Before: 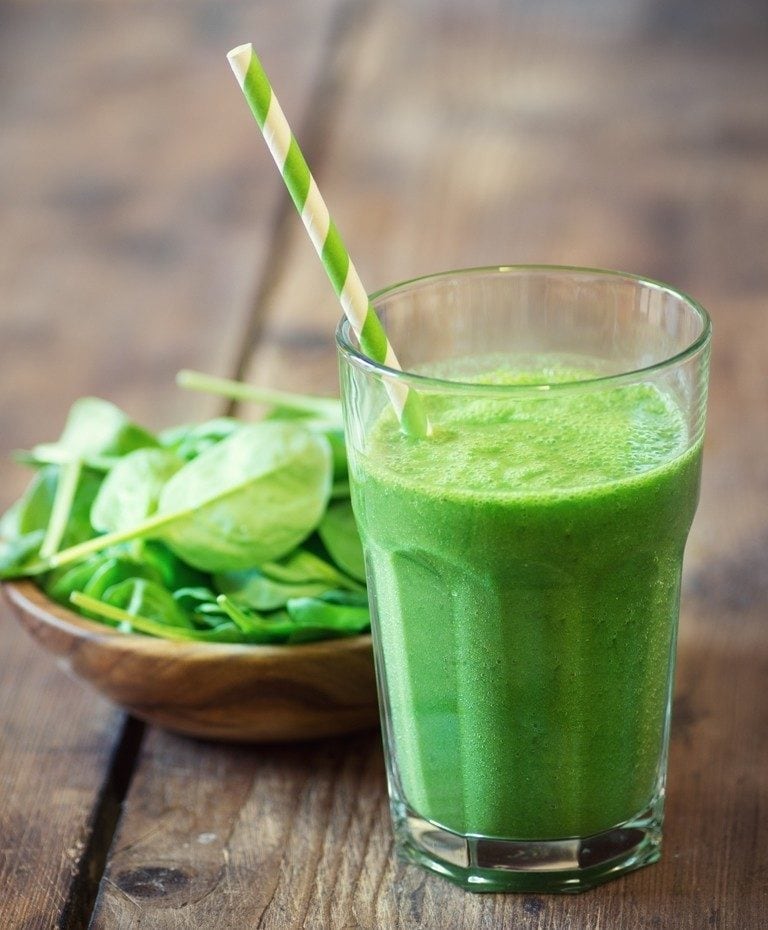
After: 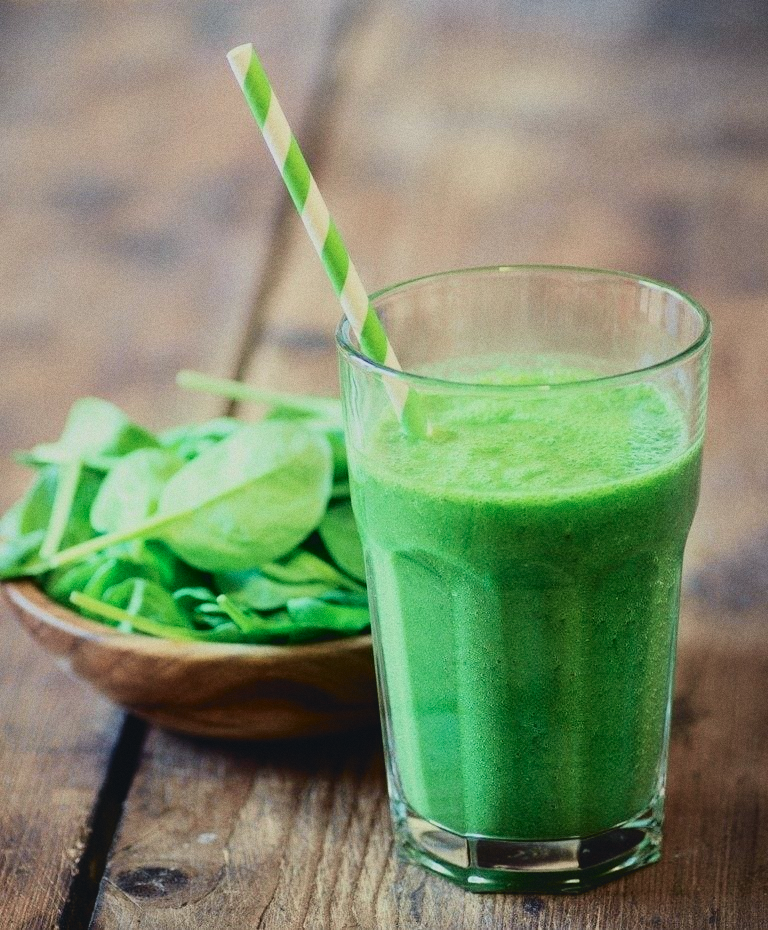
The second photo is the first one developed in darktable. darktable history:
grain: on, module defaults
tone curve: curves: ch0 [(0, 0.047) (0.15, 0.127) (0.46, 0.466) (0.751, 0.788) (1, 0.961)]; ch1 [(0, 0) (0.43, 0.408) (0.476, 0.469) (0.505, 0.501) (0.553, 0.557) (0.592, 0.58) (0.631, 0.625) (1, 1)]; ch2 [(0, 0) (0.505, 0.495) (0.55, 0.557) (0.583, 0.573) (1, 1)], color space Lab, independent channels, preserve colors none
filmic rgb: black relative exposure -7.65 EV, white relative exposure 4.56 EV, hardness 3.61, color science v6 (2022)
